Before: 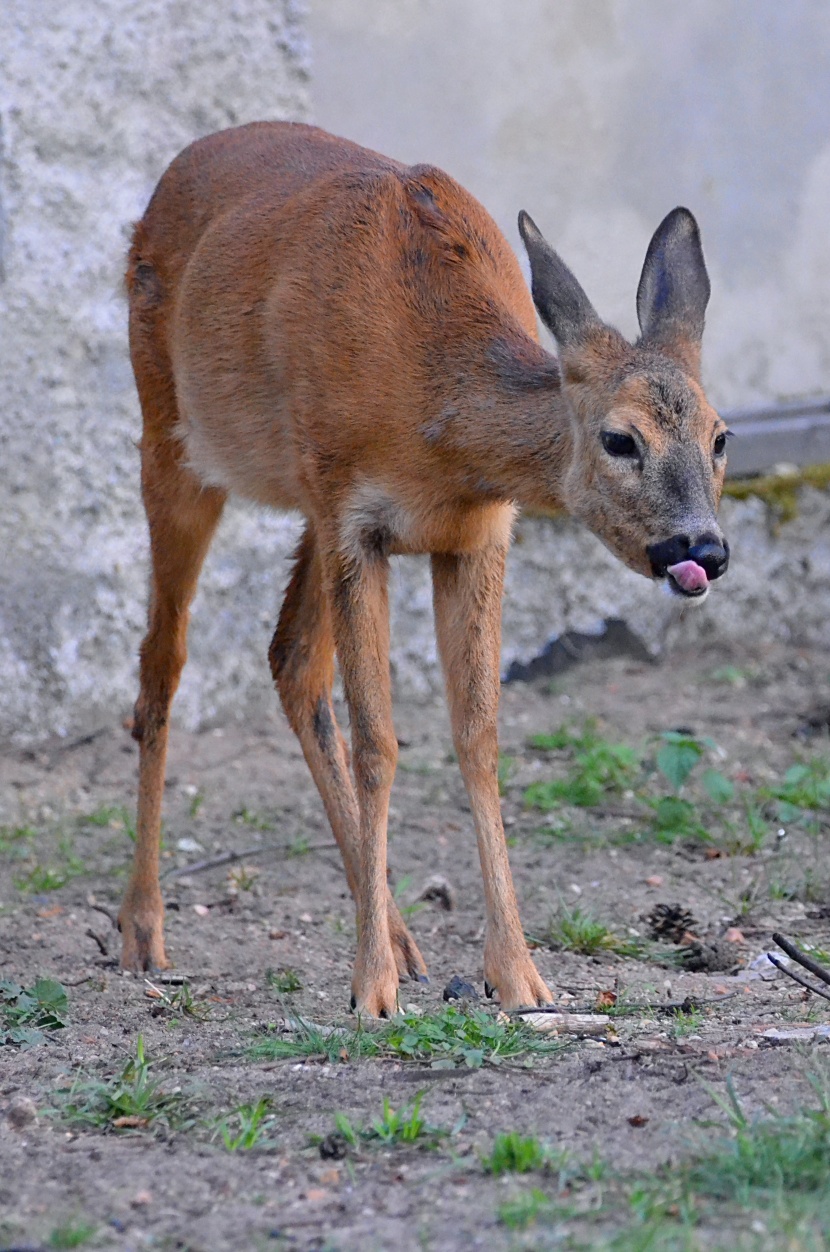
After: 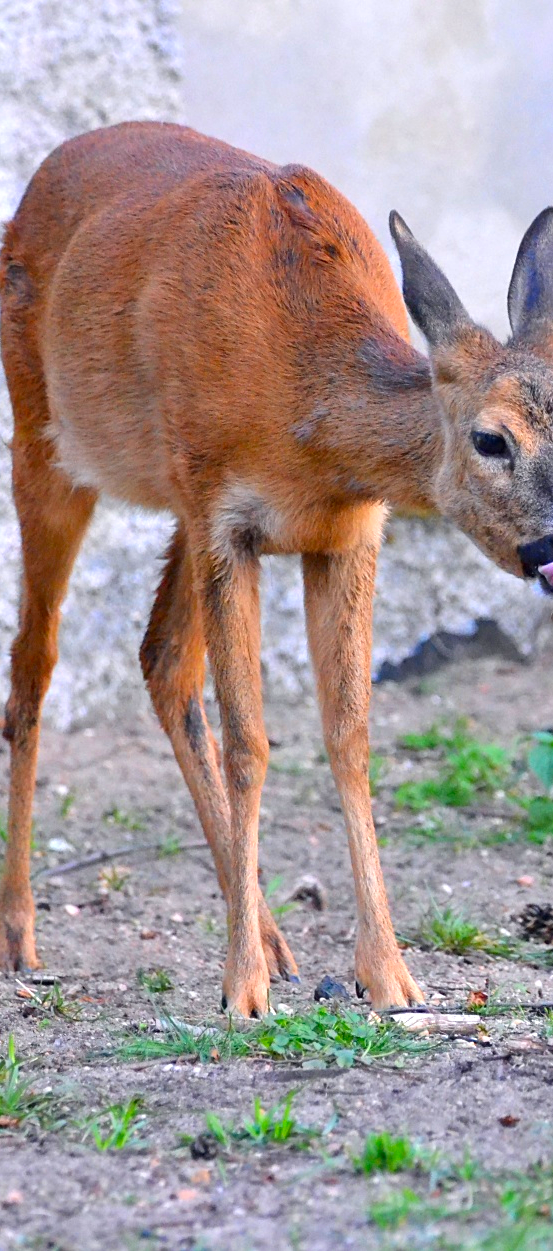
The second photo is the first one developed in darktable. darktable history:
contrast brightness saturation: brightness -0.016, saturation 0.353
crop and rotate: left 15.557%, right 17.709%
exposure: exposure 0.653 EV, compensate highlight preservation false
